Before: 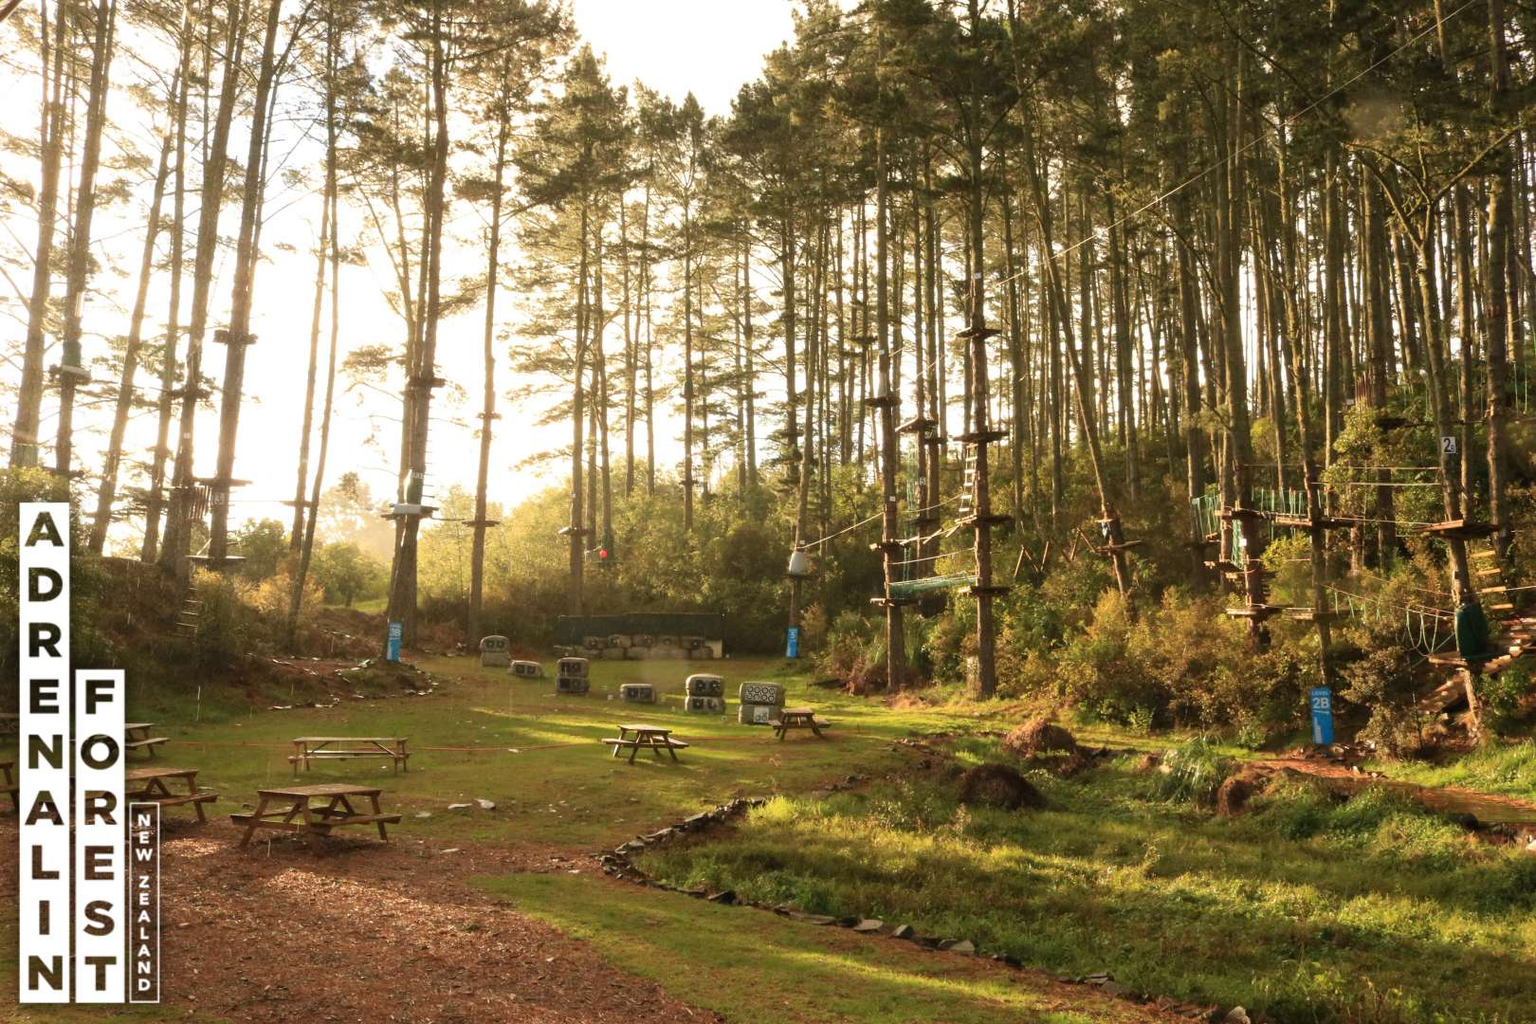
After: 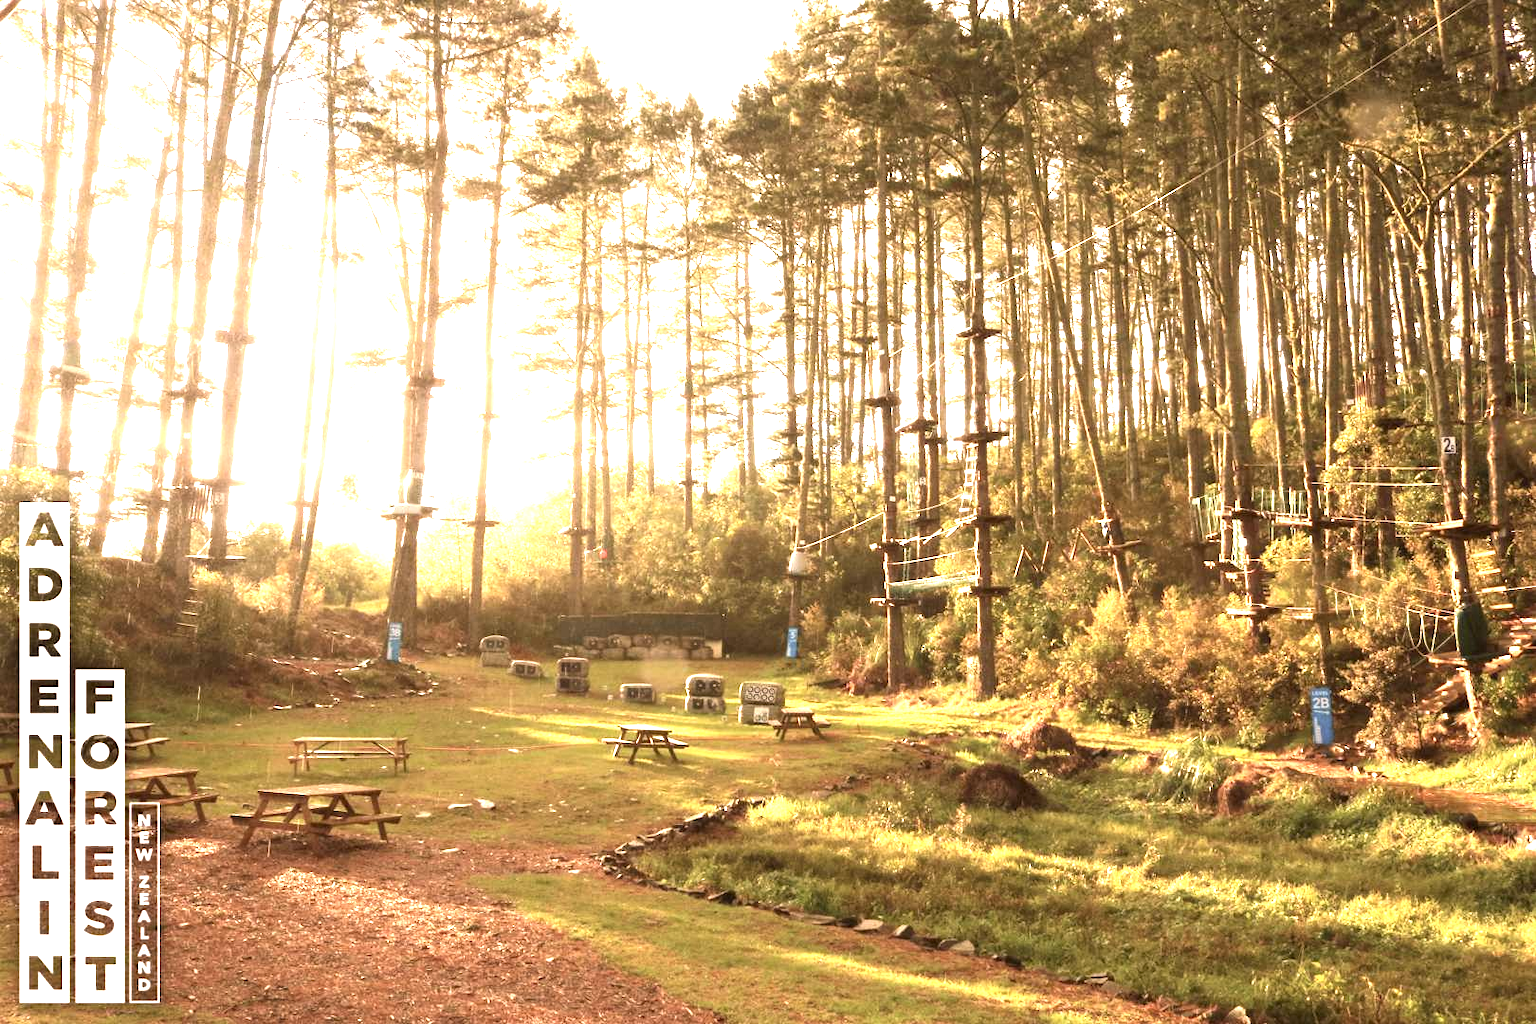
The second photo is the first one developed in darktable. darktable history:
color correction: highlights a* 10.21, highlights b* 9.79, shadows a* 8.61, shadows b* 7.88, saturation 0.8
shadows and highlights: shadows -12.5, white point adjustment 4, highlights 28.33
exposure: black level correction 0, exposure 1.379 EV, compensate exposure bias true, compensate highlight preservation false
